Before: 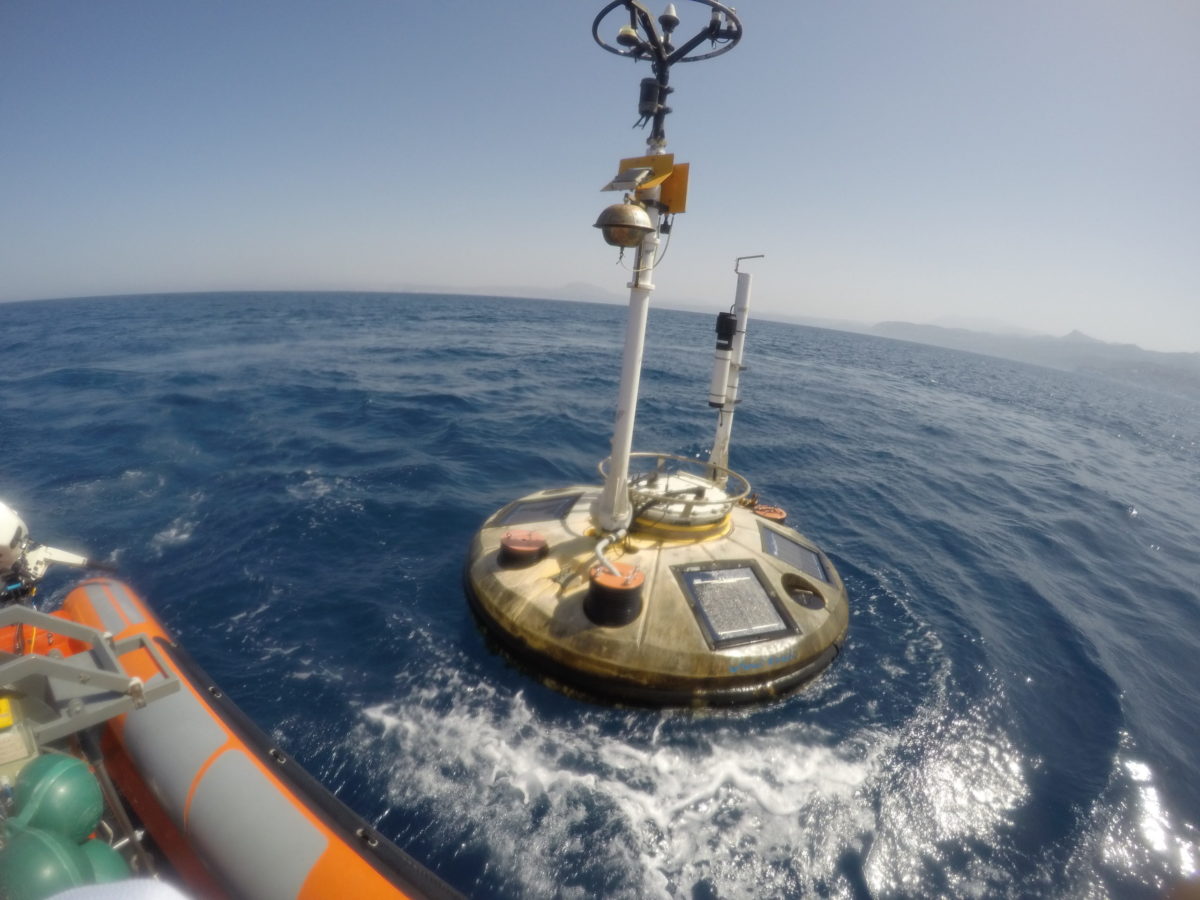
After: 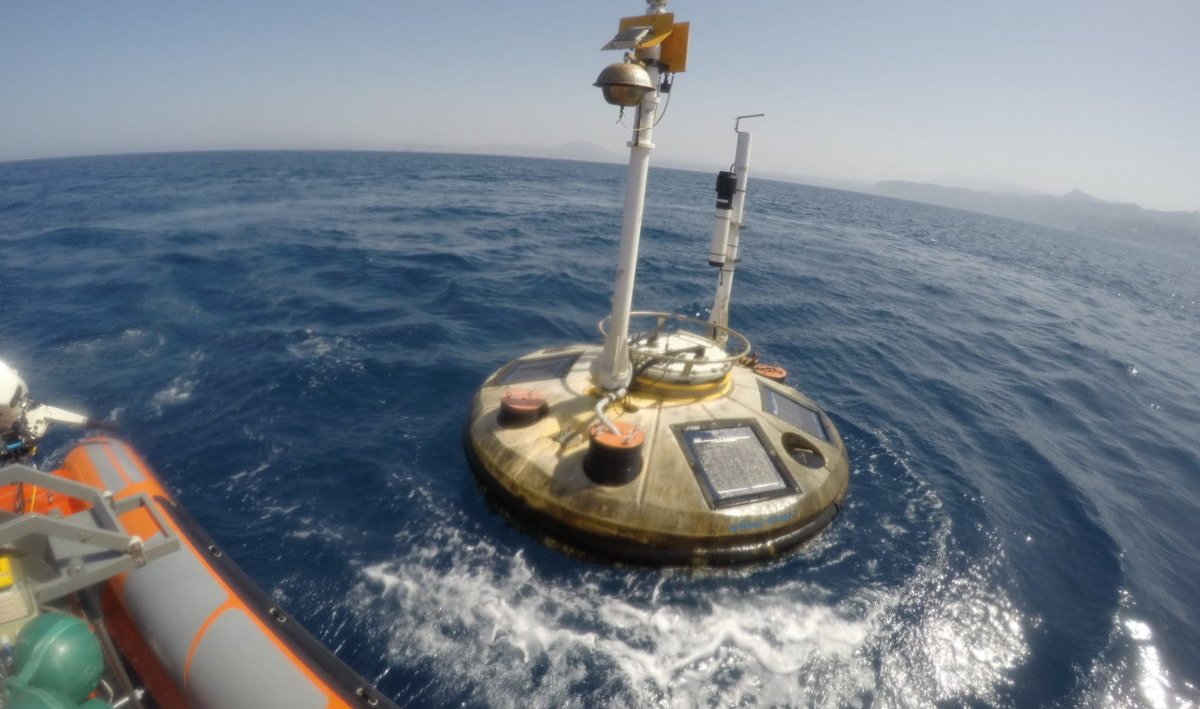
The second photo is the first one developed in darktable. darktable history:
crop and rotate: top 15.702%, bottom 5.508%
